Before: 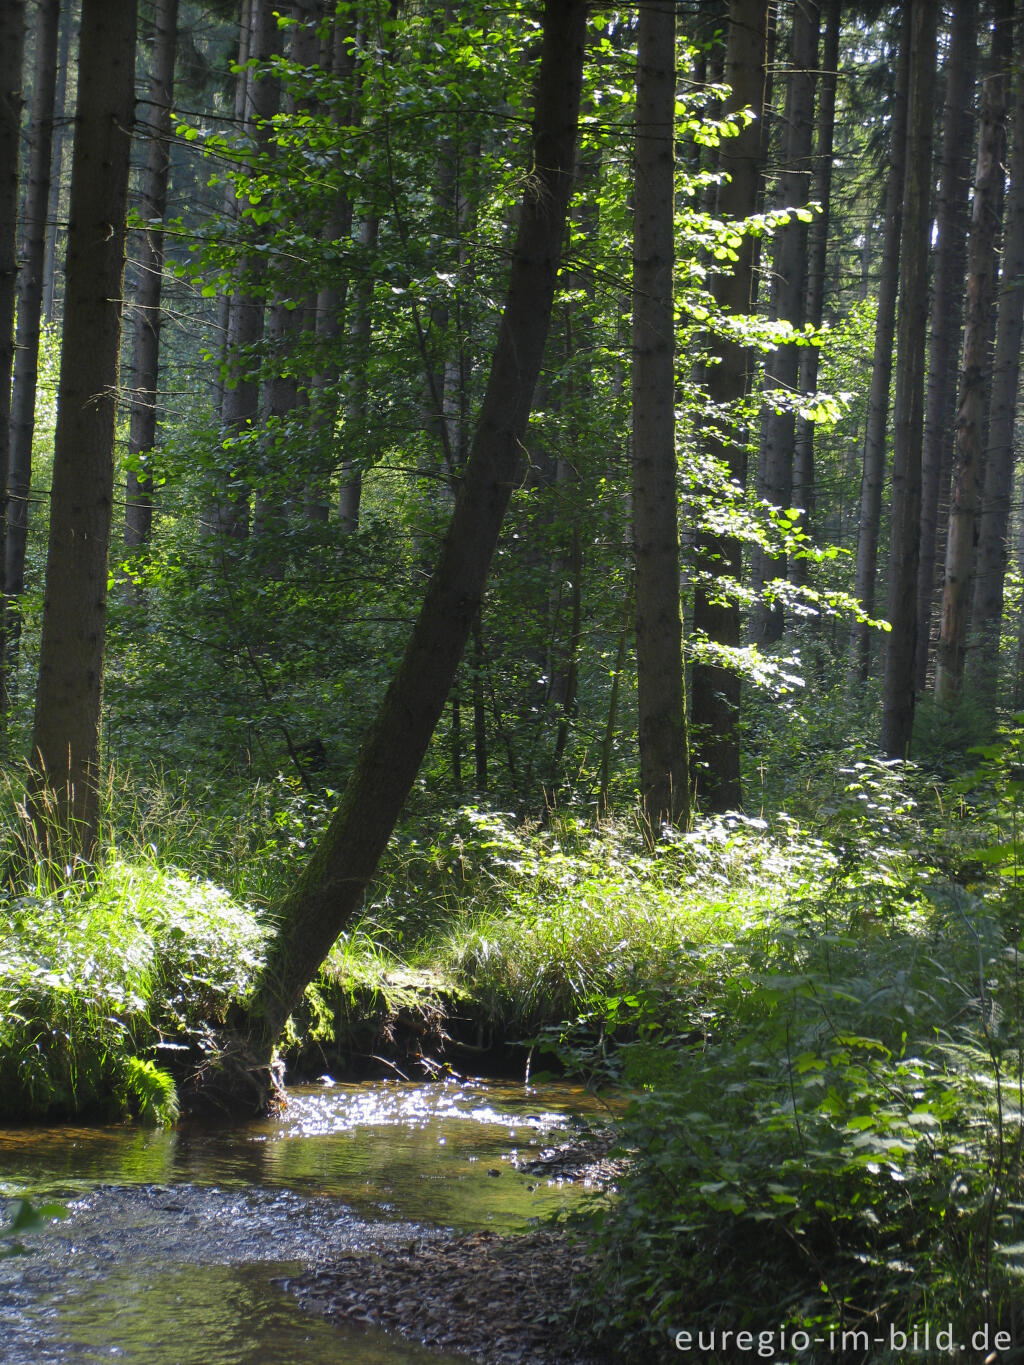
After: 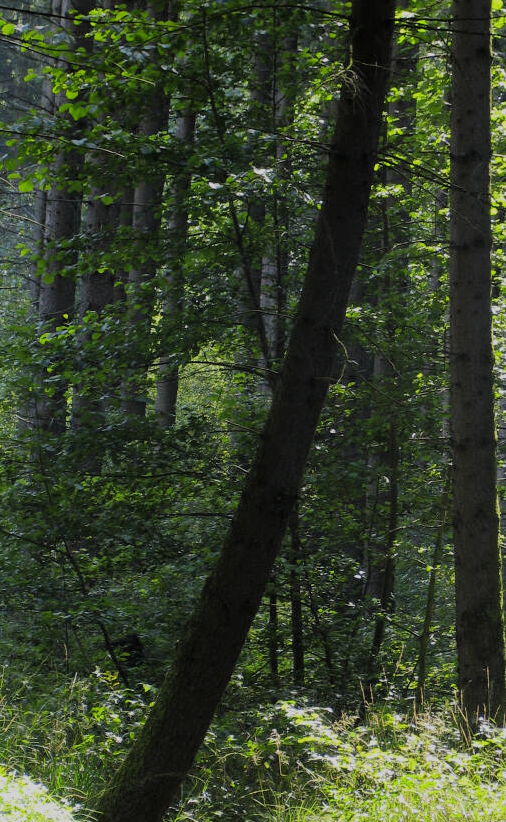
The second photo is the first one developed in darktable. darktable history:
filmic rgb: black relative exposure -7.65 EV, white relative exposure 4.56 EV, hardness 3.61, color science v6 (2022)
crop: left 17.937%, top 7.707%, right 32.576%, bottom 32.049%
